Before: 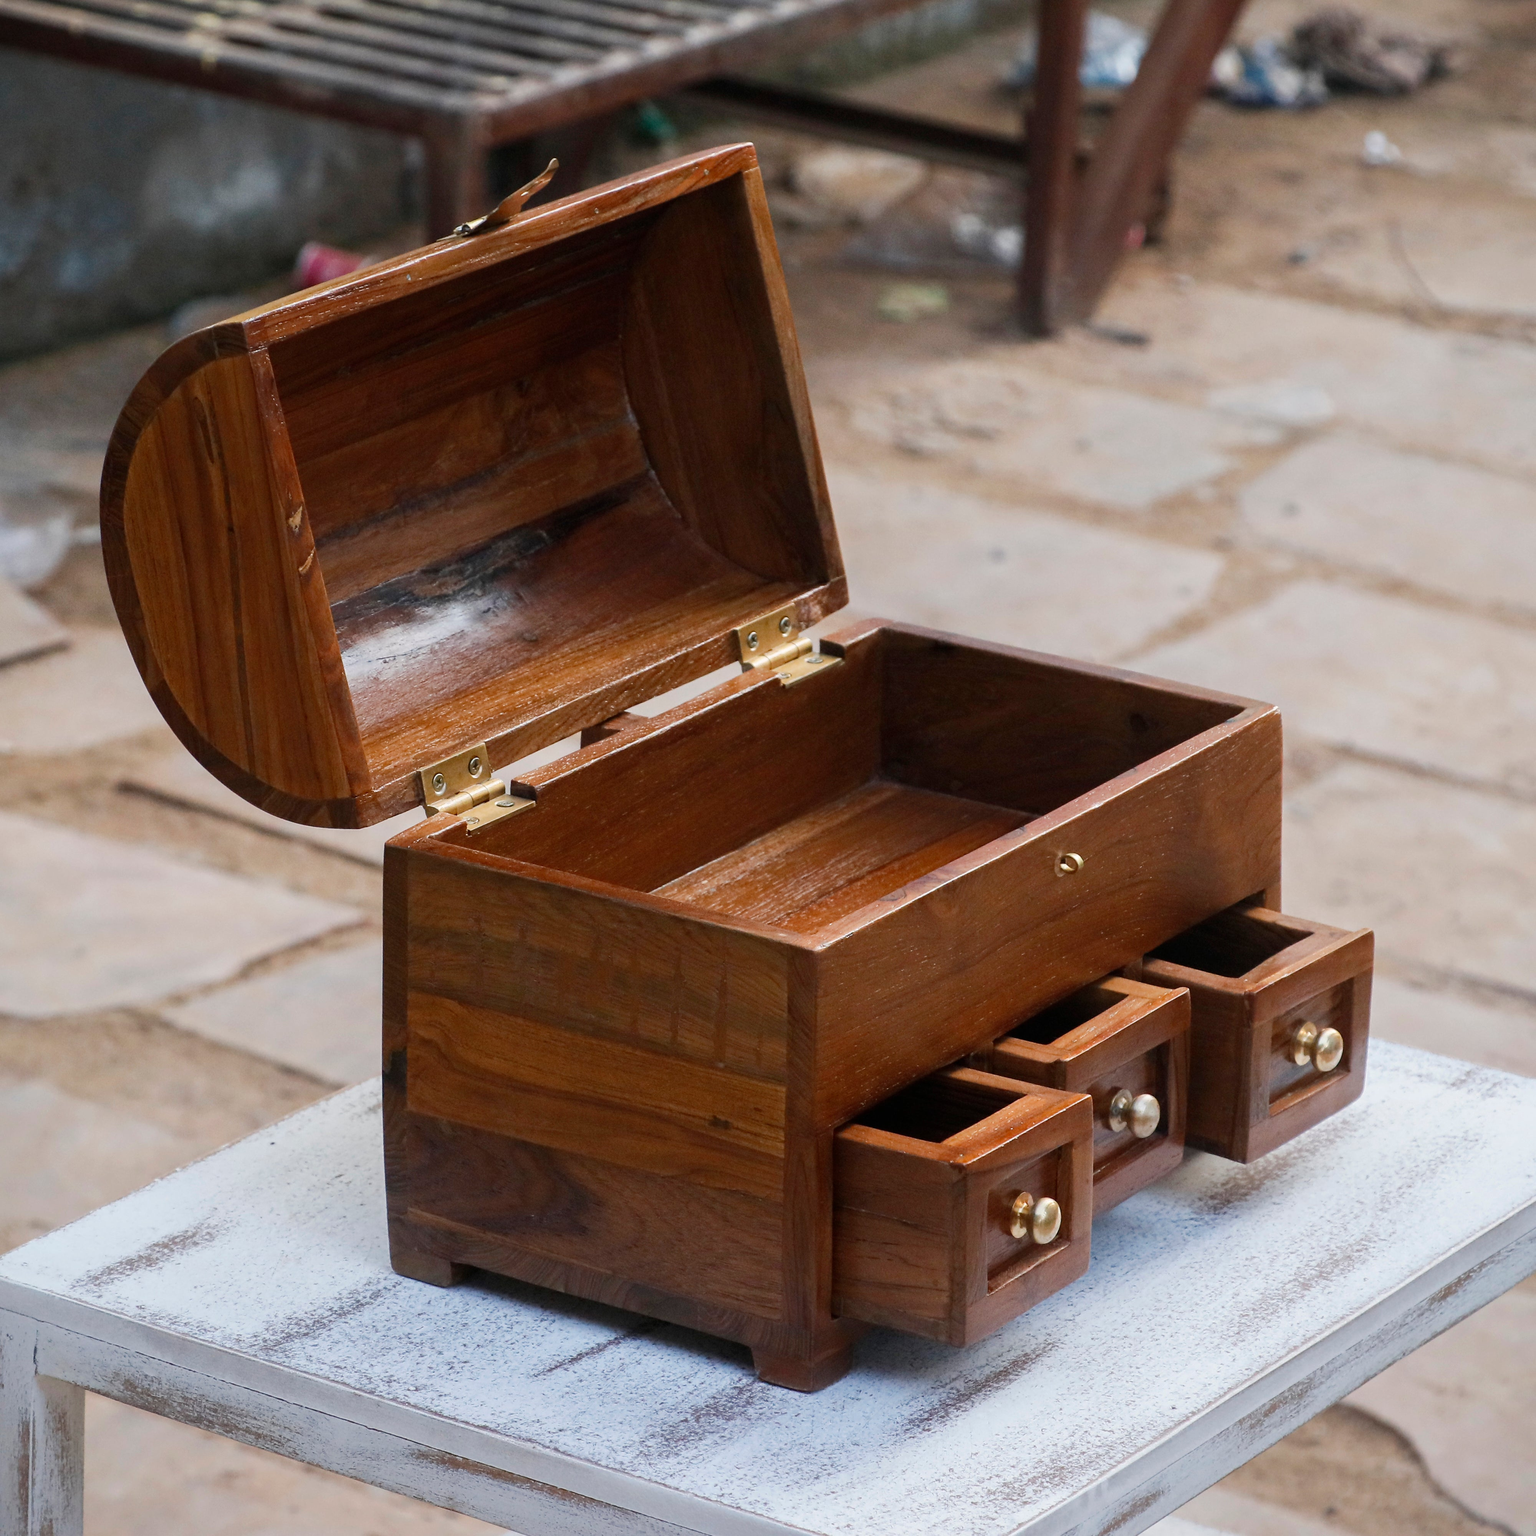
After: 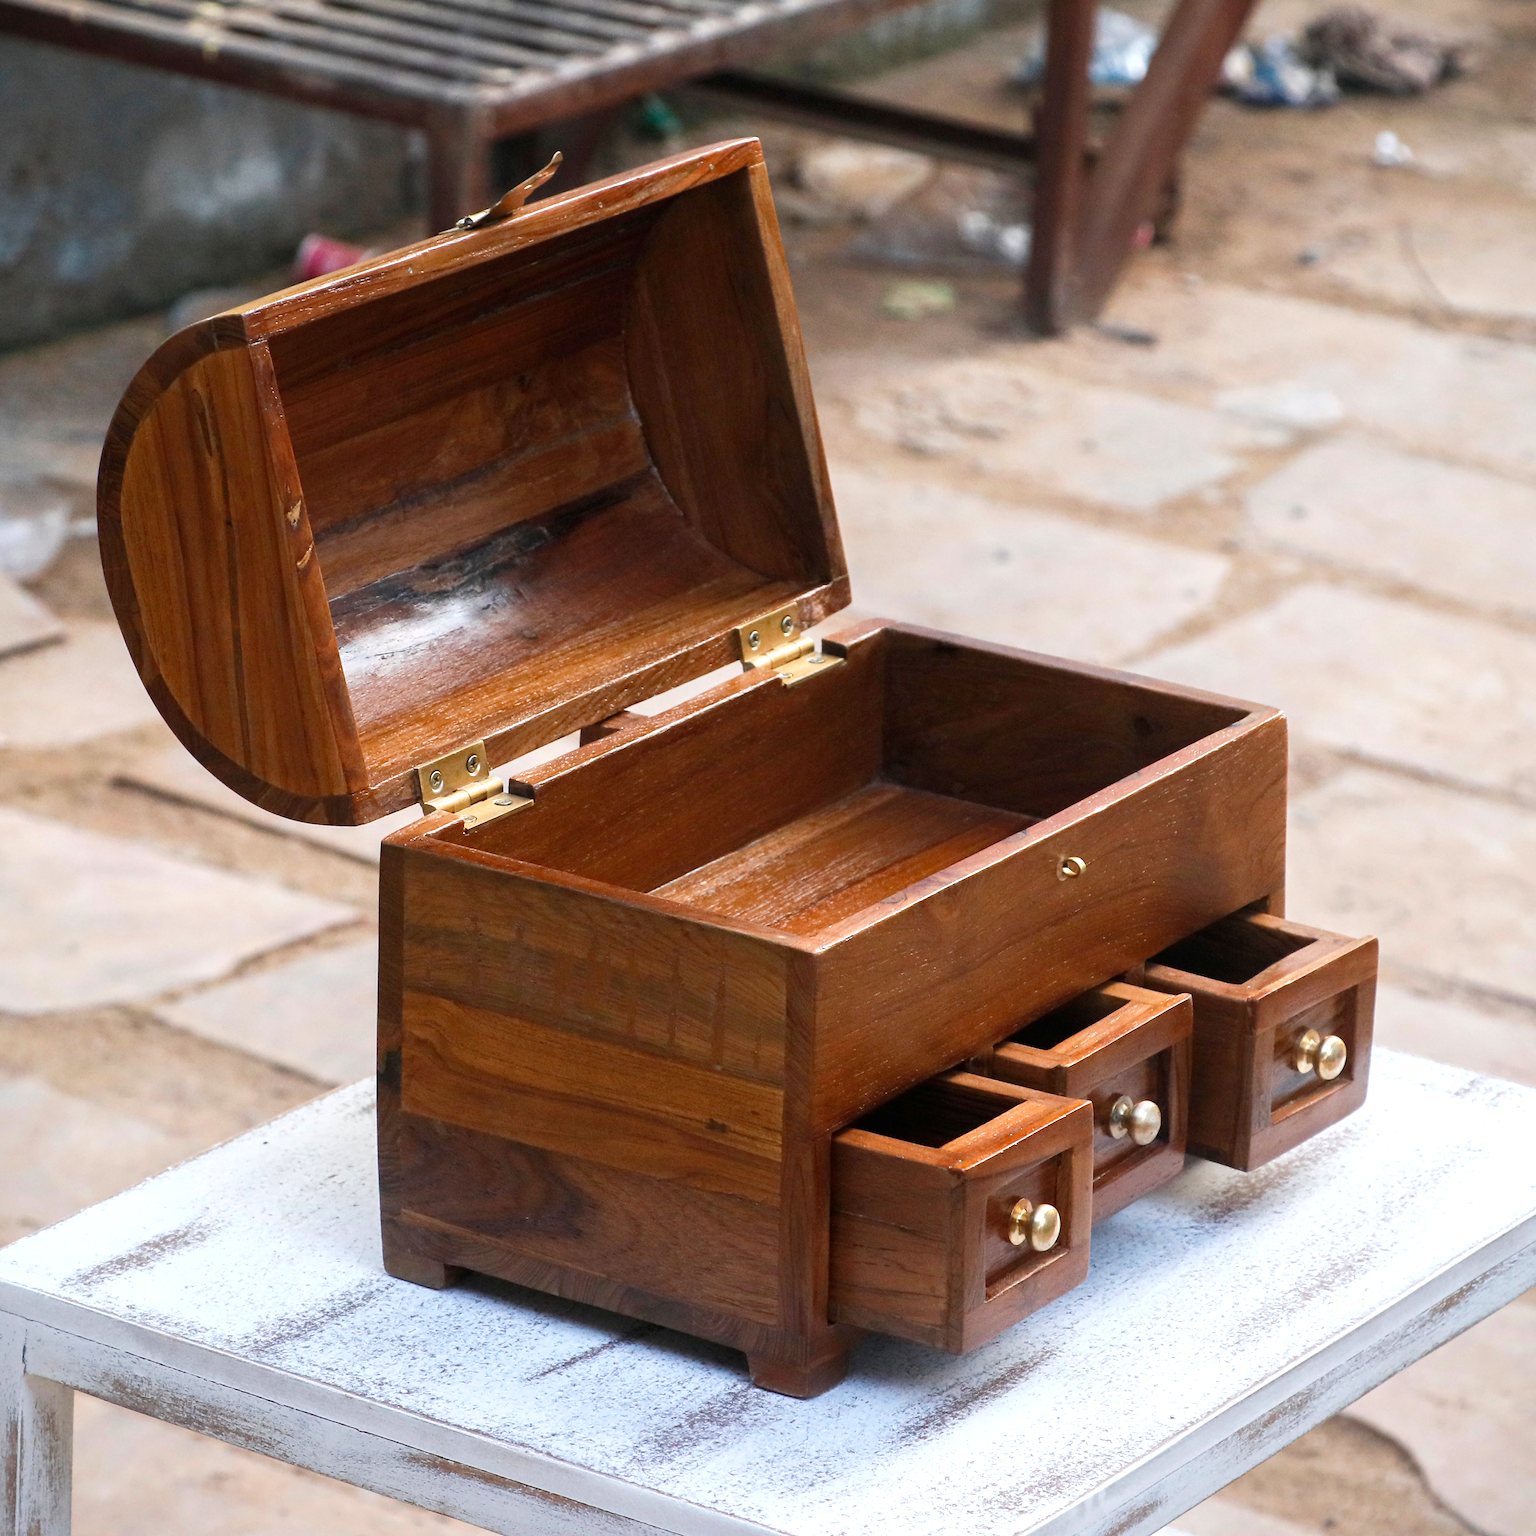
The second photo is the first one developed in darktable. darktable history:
exposure: exposure 0.515 EV, compensate highlight preservation false
crop and rotate: angle -0.5°
